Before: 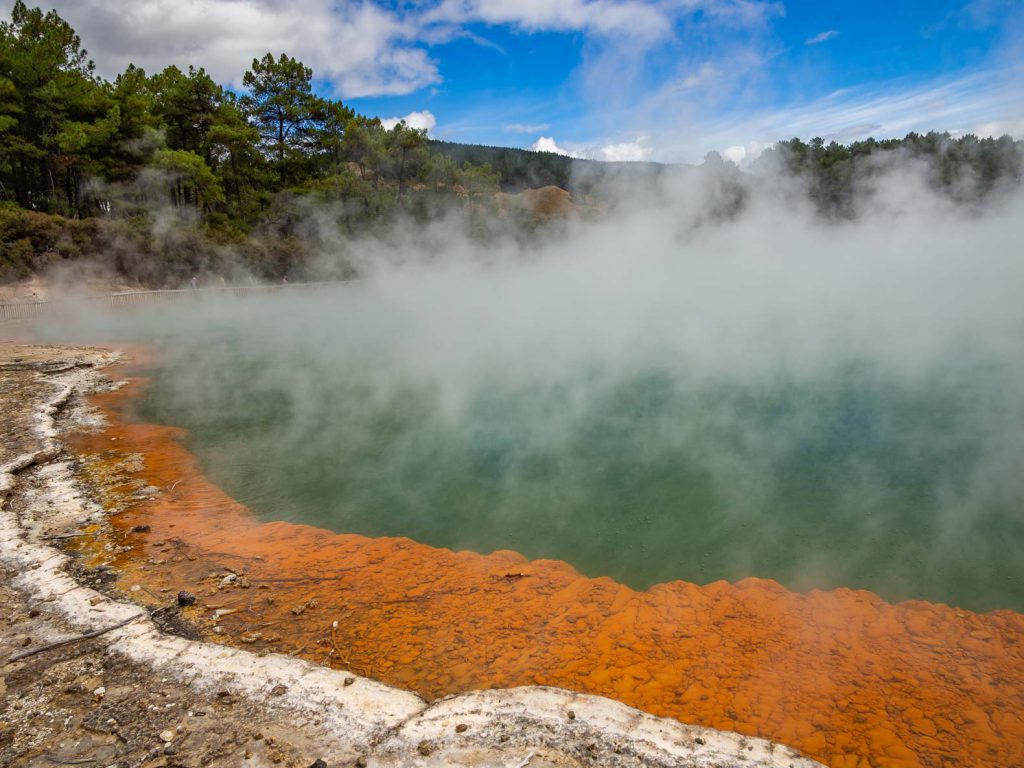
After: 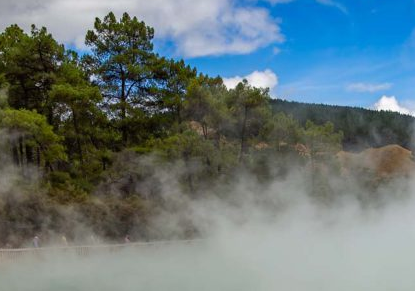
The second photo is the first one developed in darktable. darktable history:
crop: left 15.452%, top 5.459%, right 43.956%, bottom 56.62%
tone equalizer: on, module defaults
